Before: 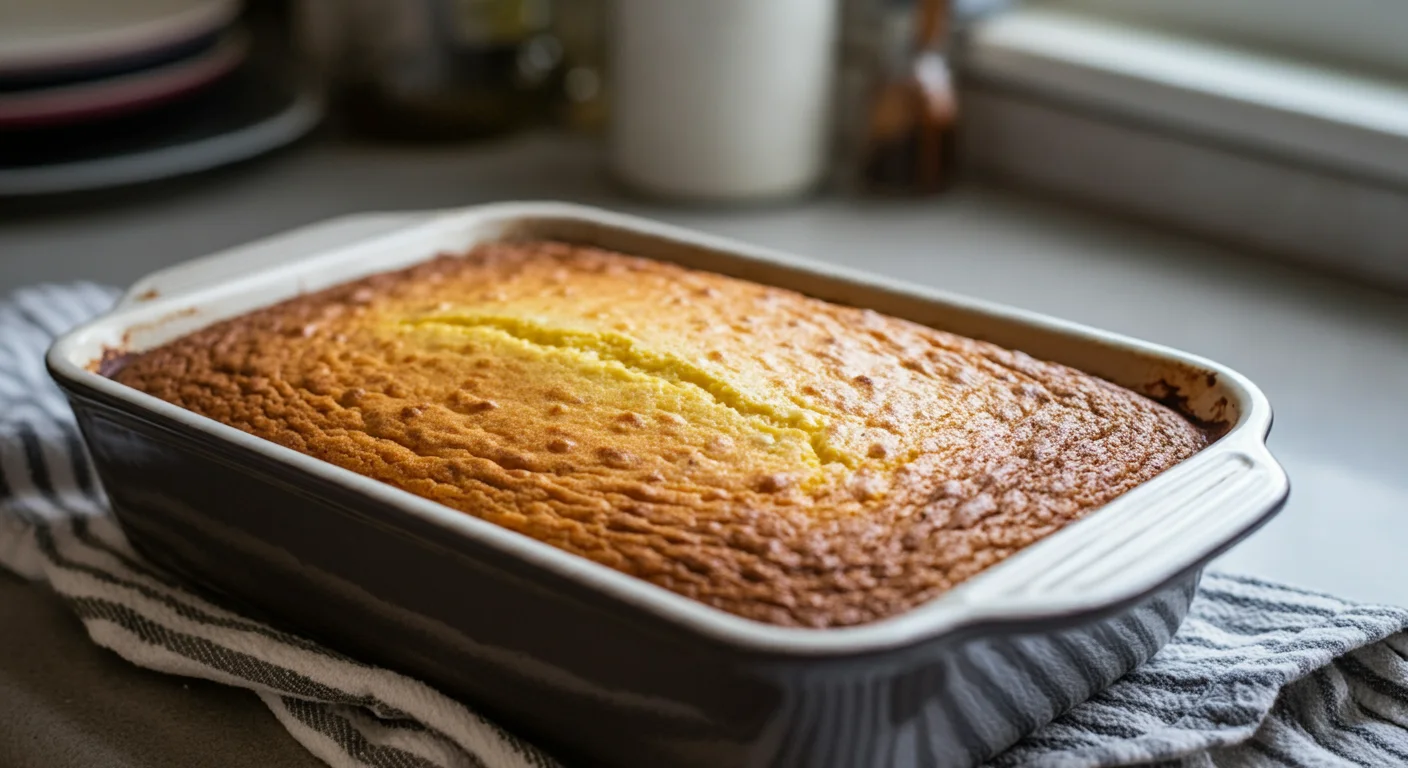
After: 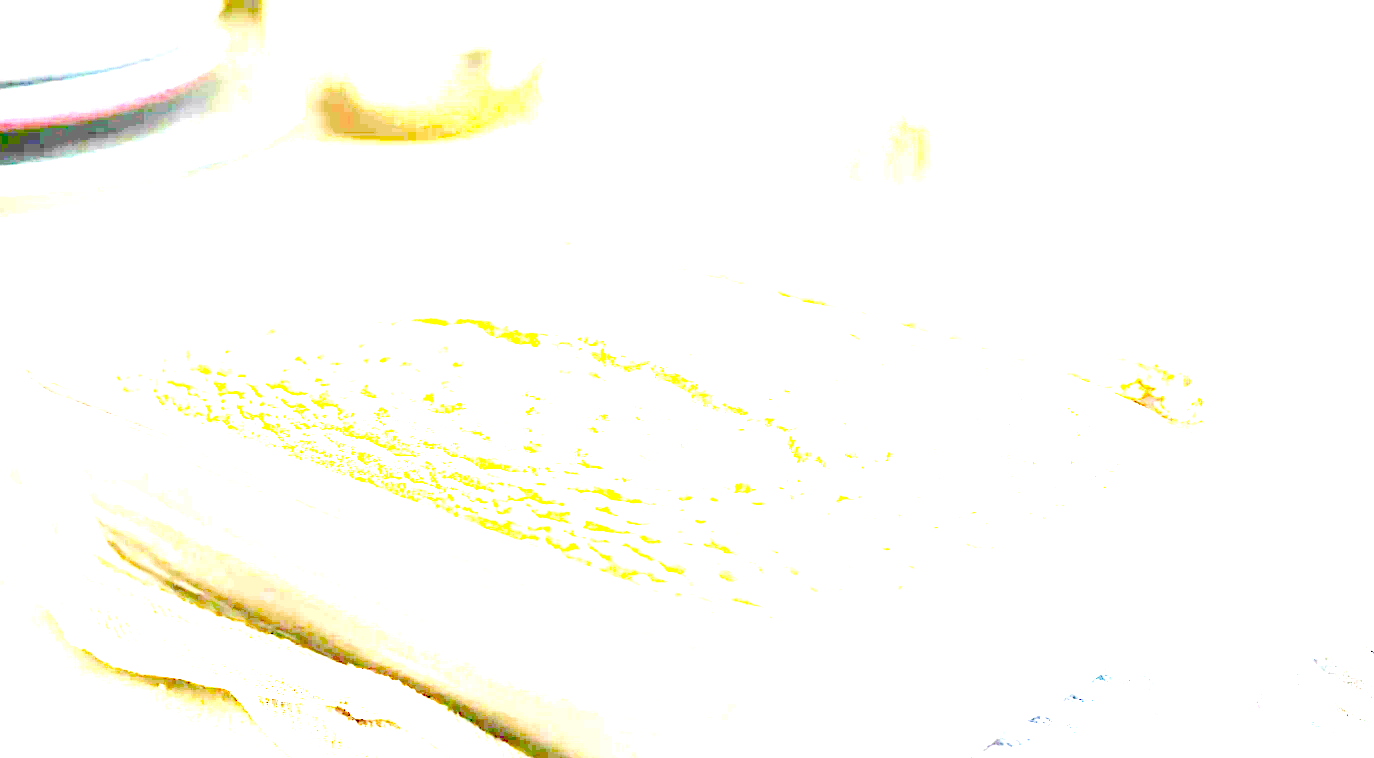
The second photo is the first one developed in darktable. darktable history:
white balance: red 1.004, blue 1.024
exposure: exposure 8 EV, compensate highlight preservation false
crop and rotate: left 1.774%, right 0.633%, bottom 1.28%
